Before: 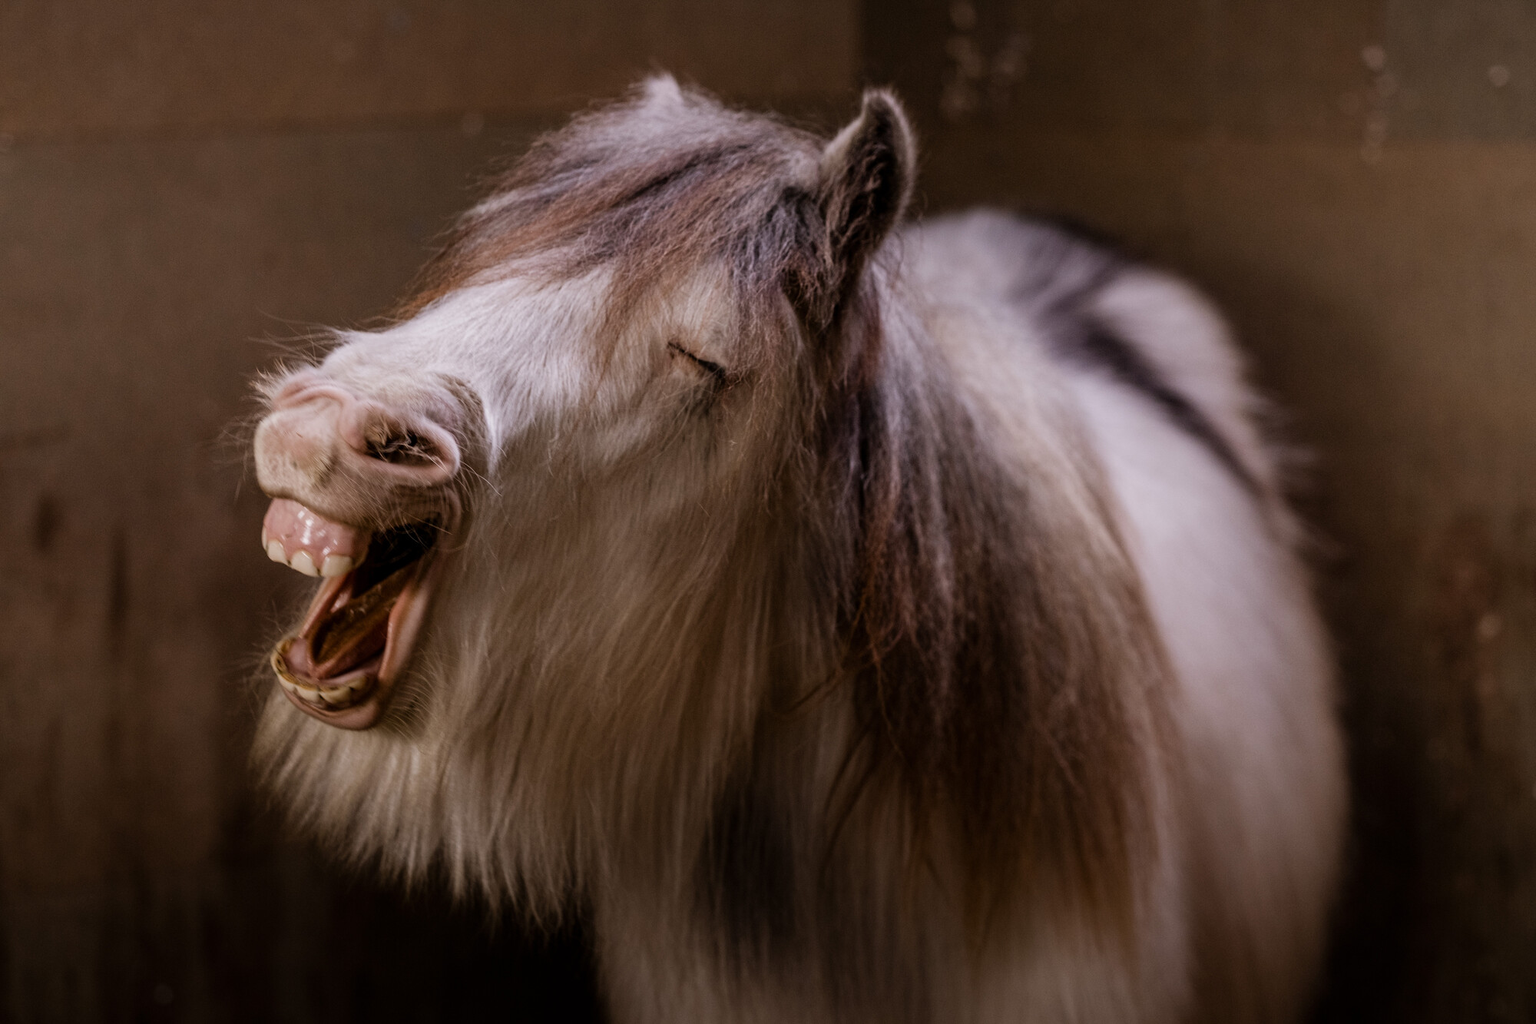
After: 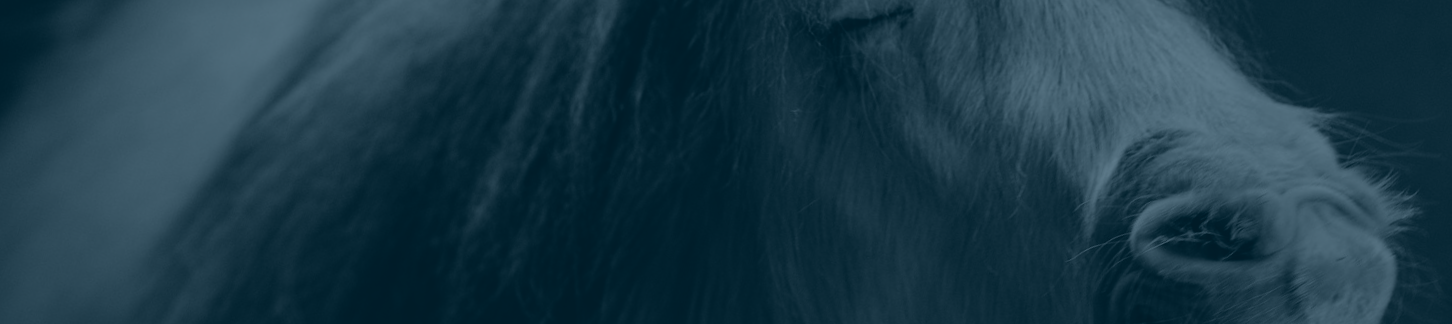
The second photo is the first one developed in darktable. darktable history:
crop and rotate: angle 16.12°, top 30.835%, bottom 35.653%
exposure: black level correction -0.041, exposure 0.064 EV, compensate highlight preservation false
colorize: hue 194.4°, saturation 29%, source mix 61.75%, lightness 3.98%, version 1
